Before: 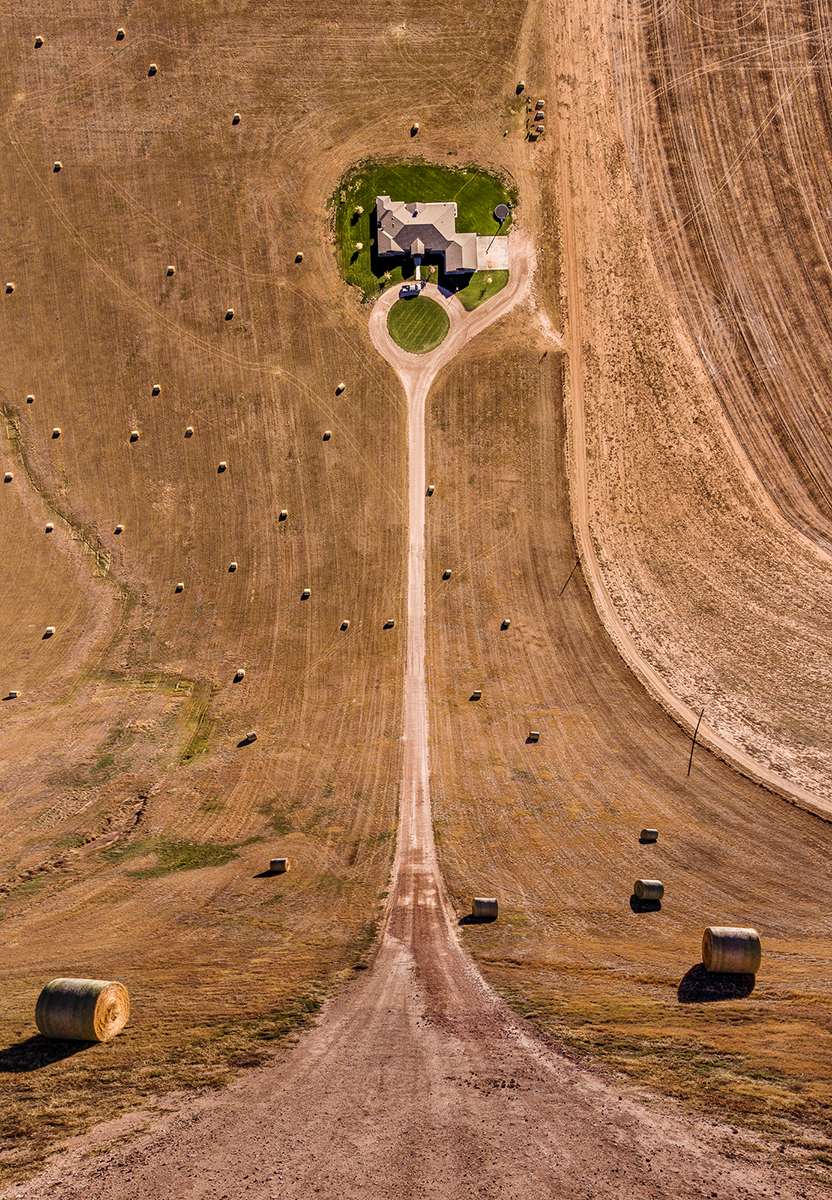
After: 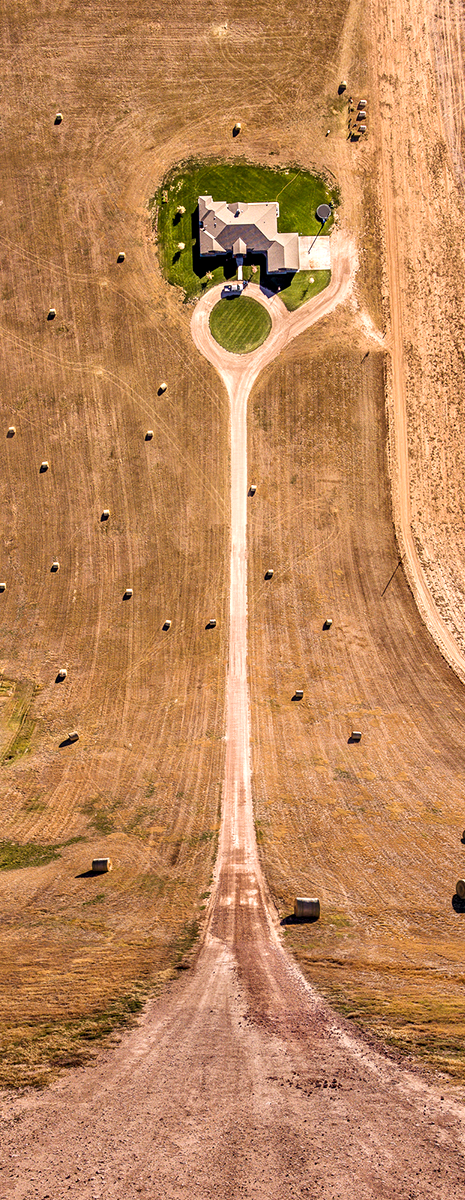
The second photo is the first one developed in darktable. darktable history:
crop: left 21.47%, right 22.557%
exposure: black level correction 0.001, exposure 0.499 EV, compensate highlight preservation false
